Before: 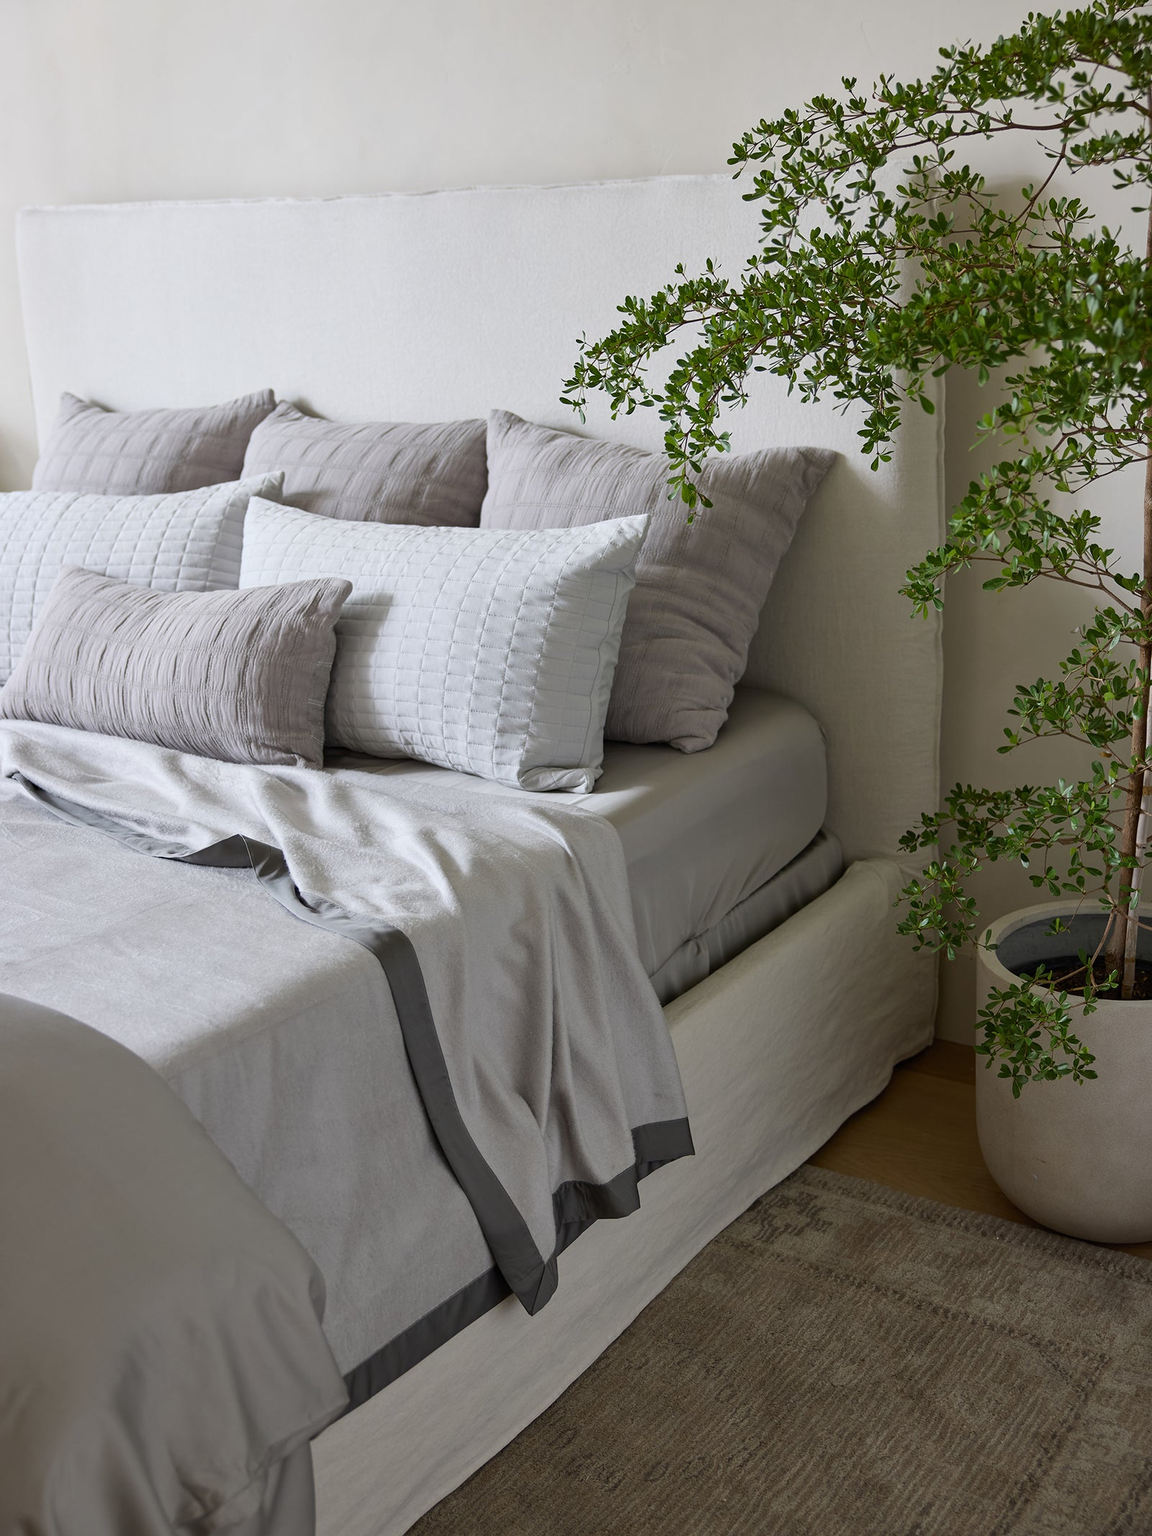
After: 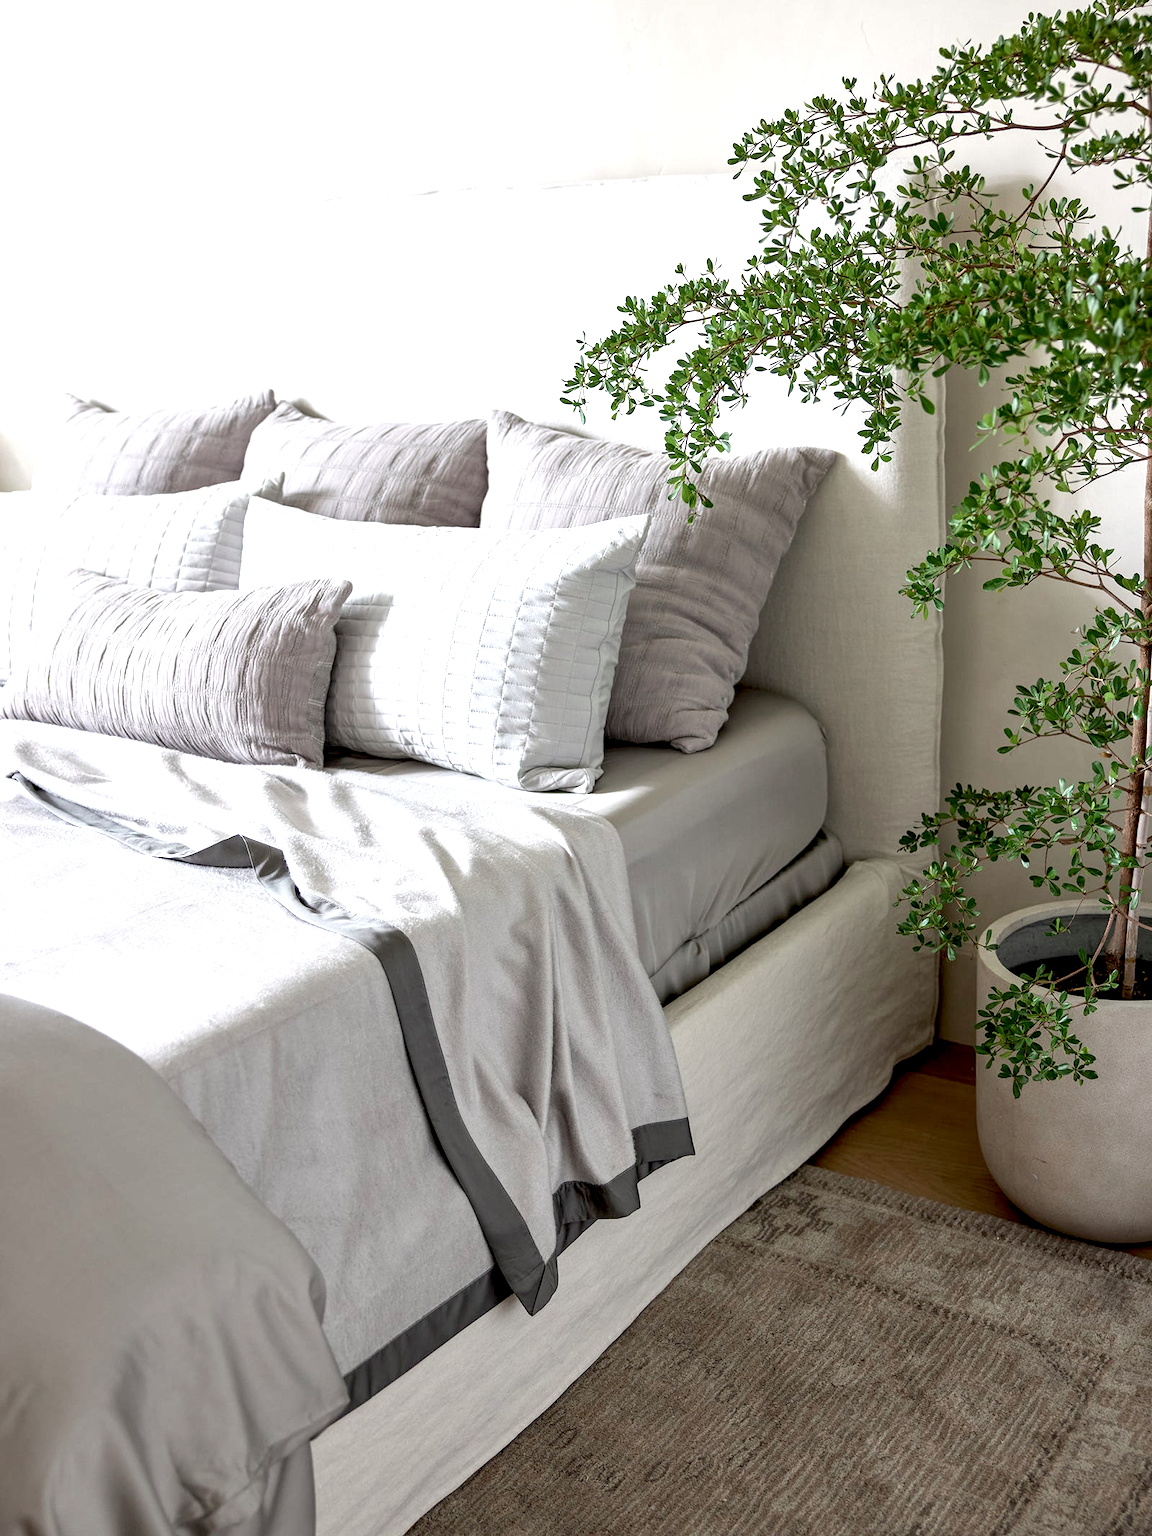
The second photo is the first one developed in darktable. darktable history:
color contrast: blue-yellow contrast 0.7
local contrast: on, module defaults
exposure: black level correction 0.008, exposure 0.979 EV, compensate highlight preservation false
